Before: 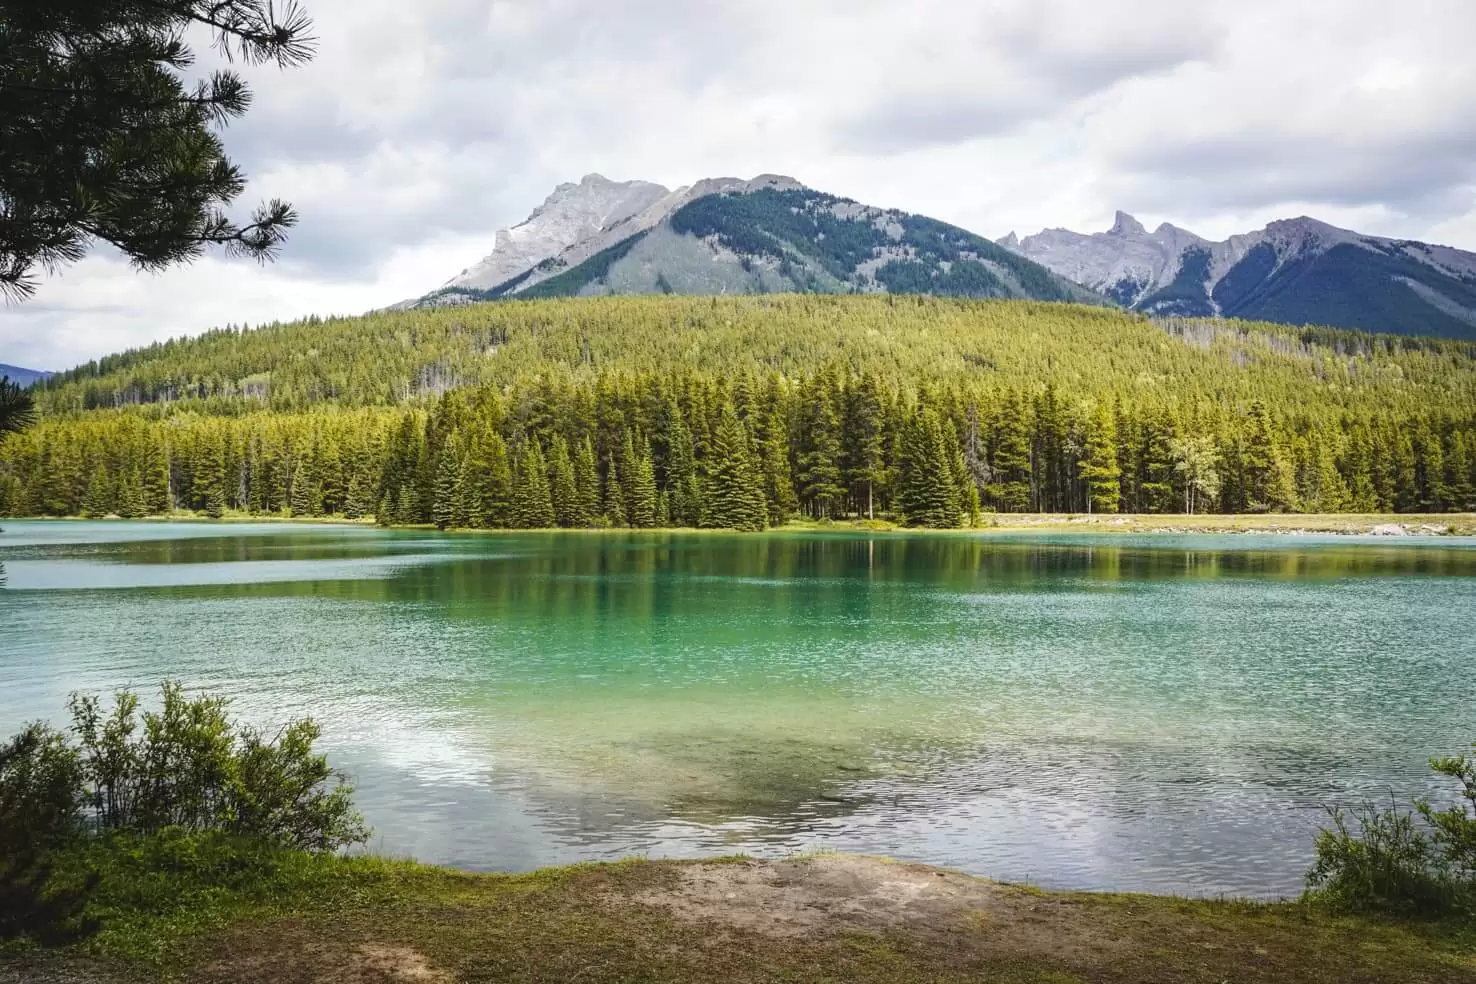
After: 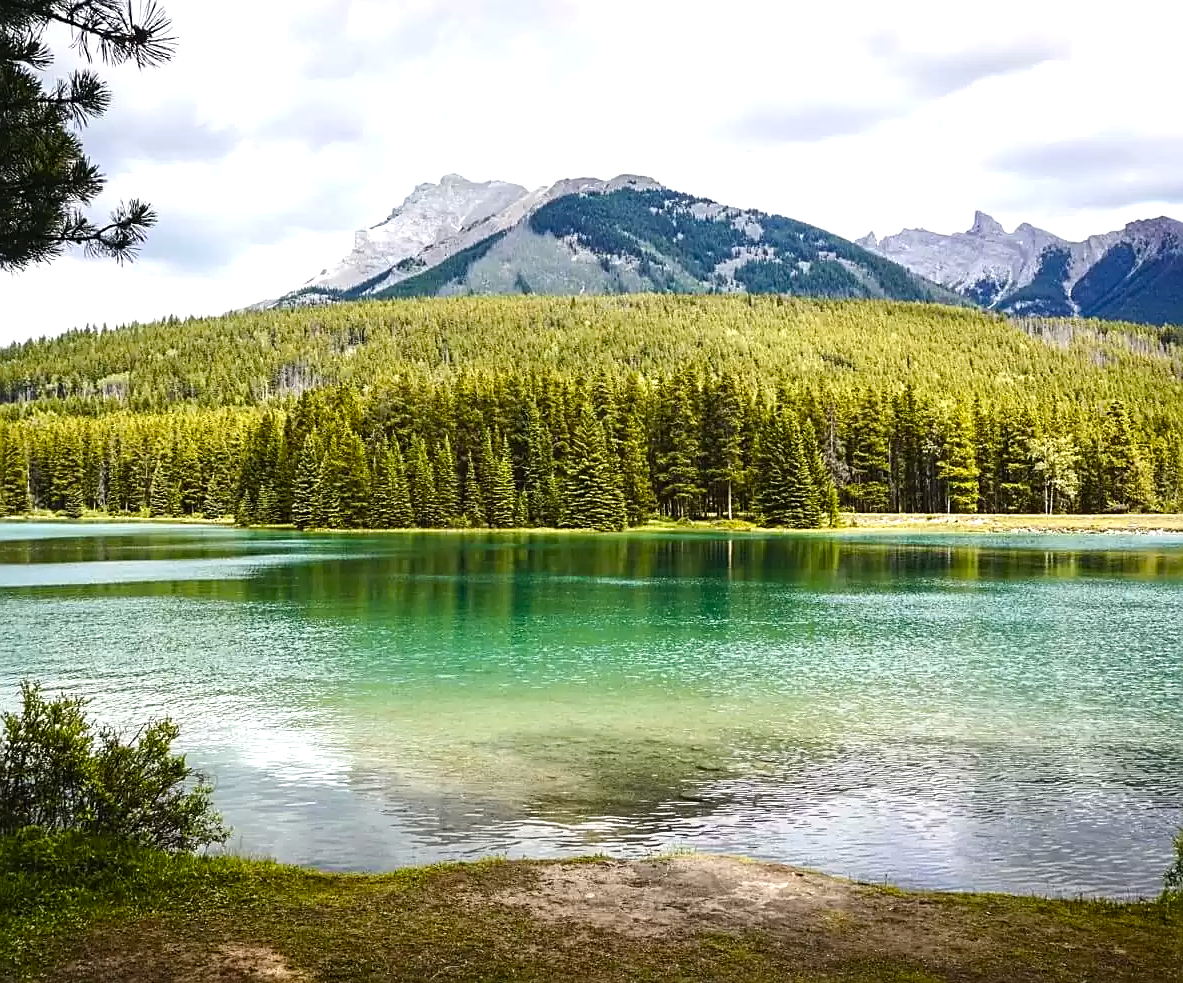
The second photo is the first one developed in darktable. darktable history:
crop and rotate: left 9.597%, right 10.195%
color balance rgb: shadows lift › luminance -20%, power › hue 72.24°, highlights gain › luminance 15%, global offset › hue 171.6°, perceptual saturation grading › highlights -15%, perceptual saturation grading › shadows 25%, global vibrance 35%, contrast 10%
sharpen: on, module defaults
